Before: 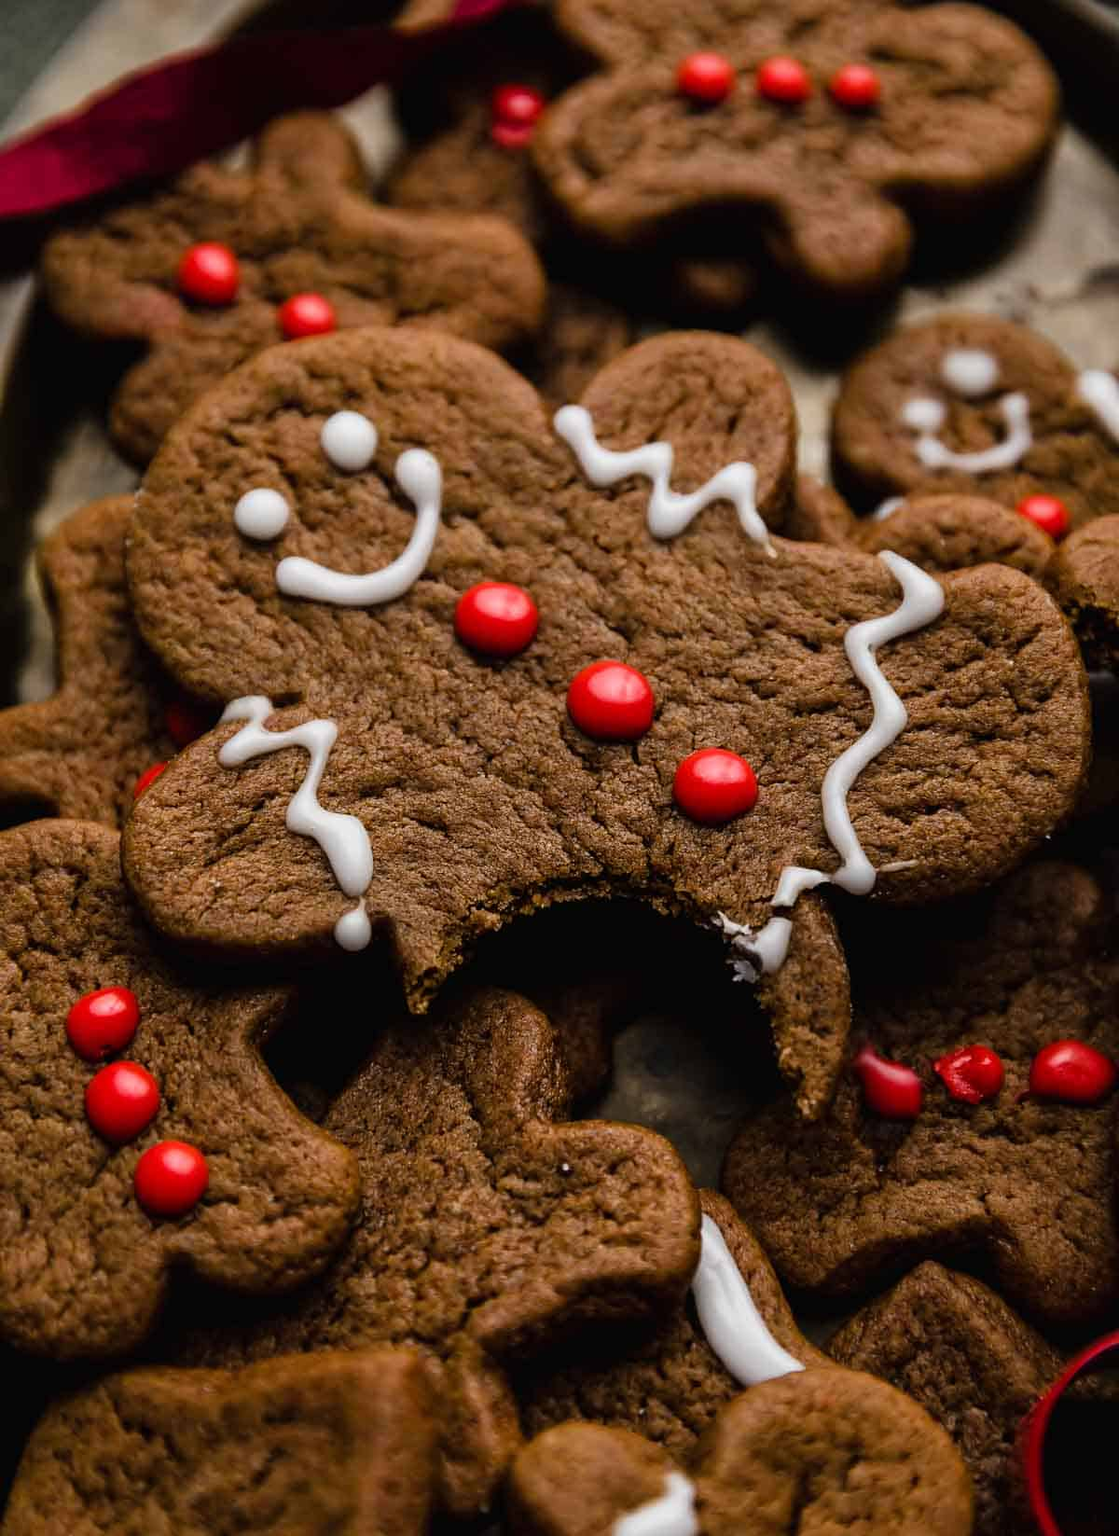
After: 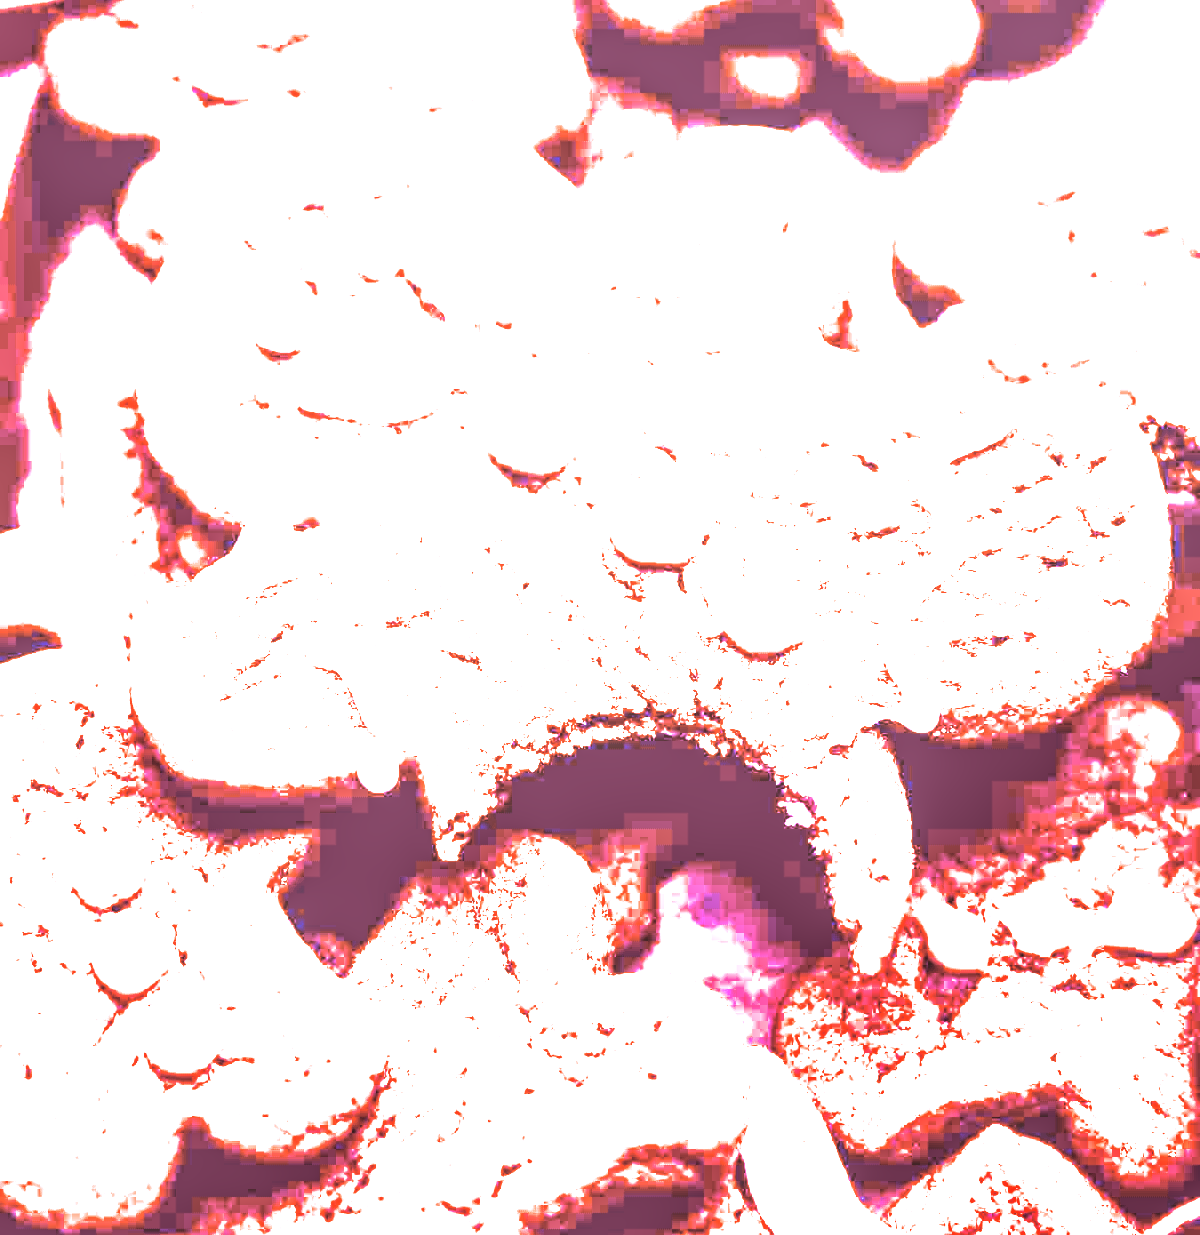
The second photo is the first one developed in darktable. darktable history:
split-toning: on, module defaults
white balance: red 8, blue 8
crop: top 13.819%, bottom 11.169%
local contrast: on, module defaults
